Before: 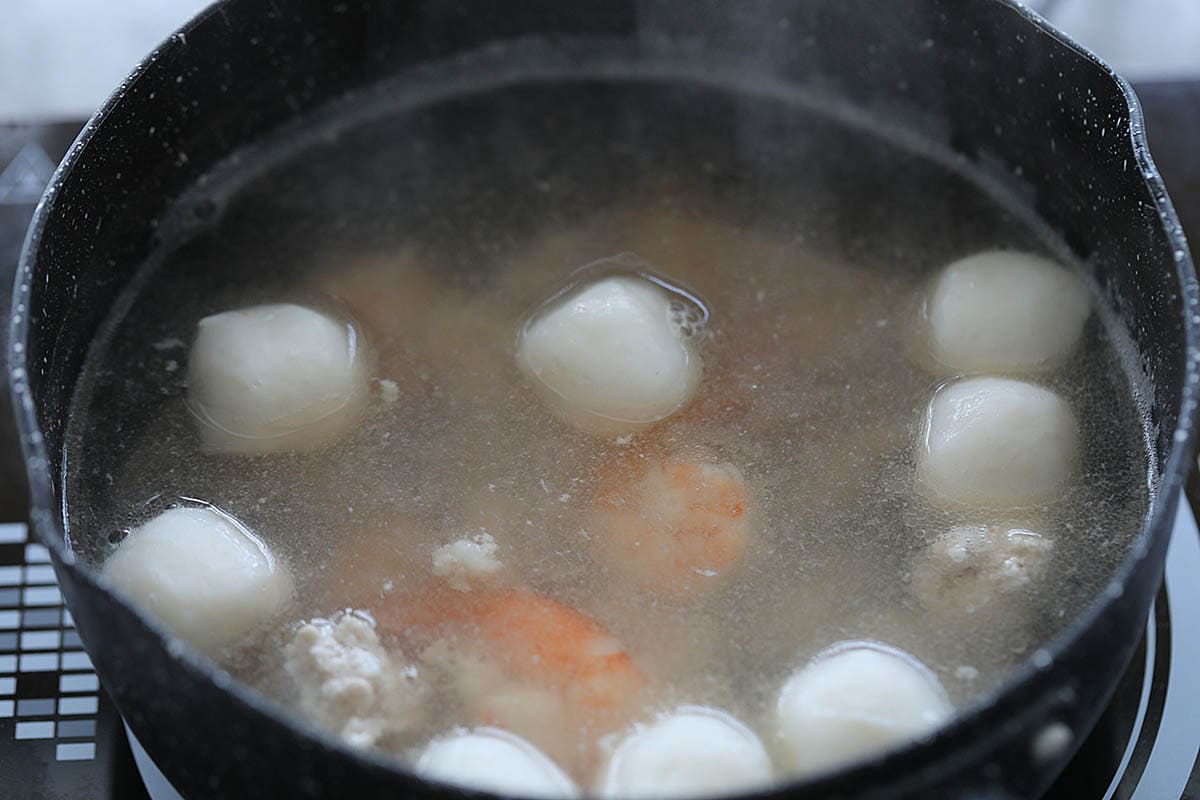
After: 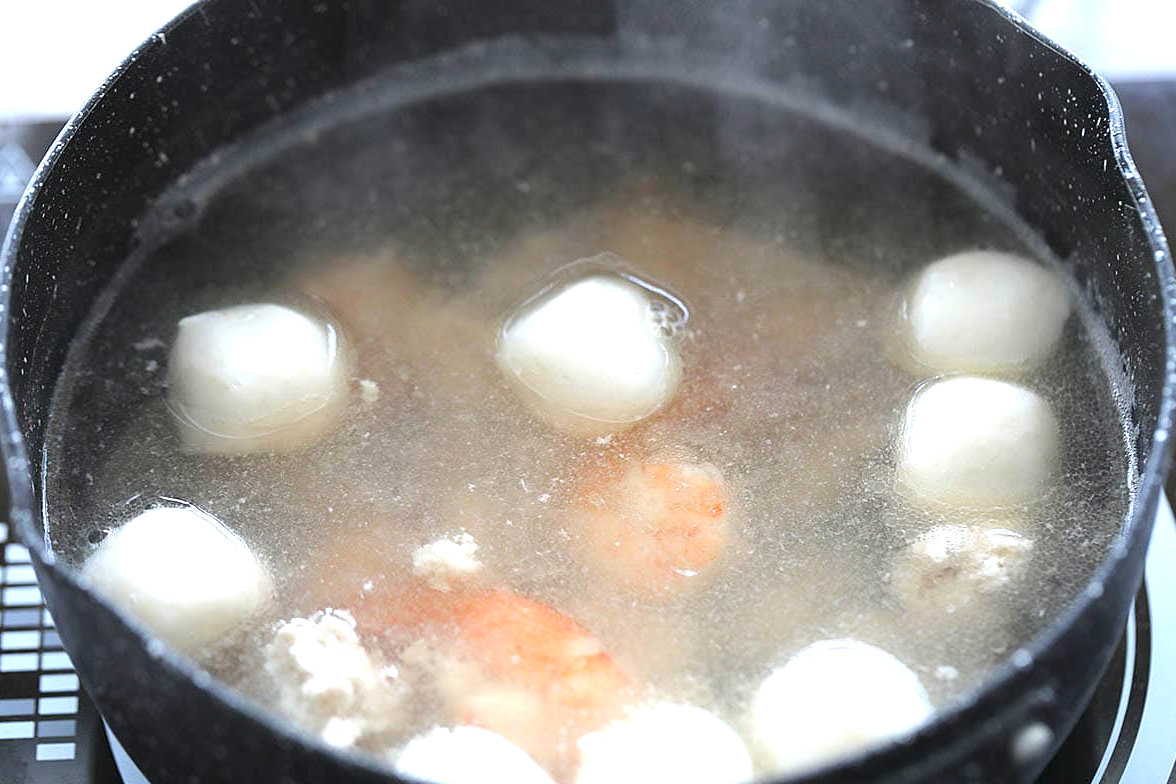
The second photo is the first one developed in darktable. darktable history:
crop: left 1.723%, right 0.266%, bottom 1.951%
tone equalizer: on, module defaults
exposure: black level correction 0, exposure 1.299 EV, compensate highlight preservation false
